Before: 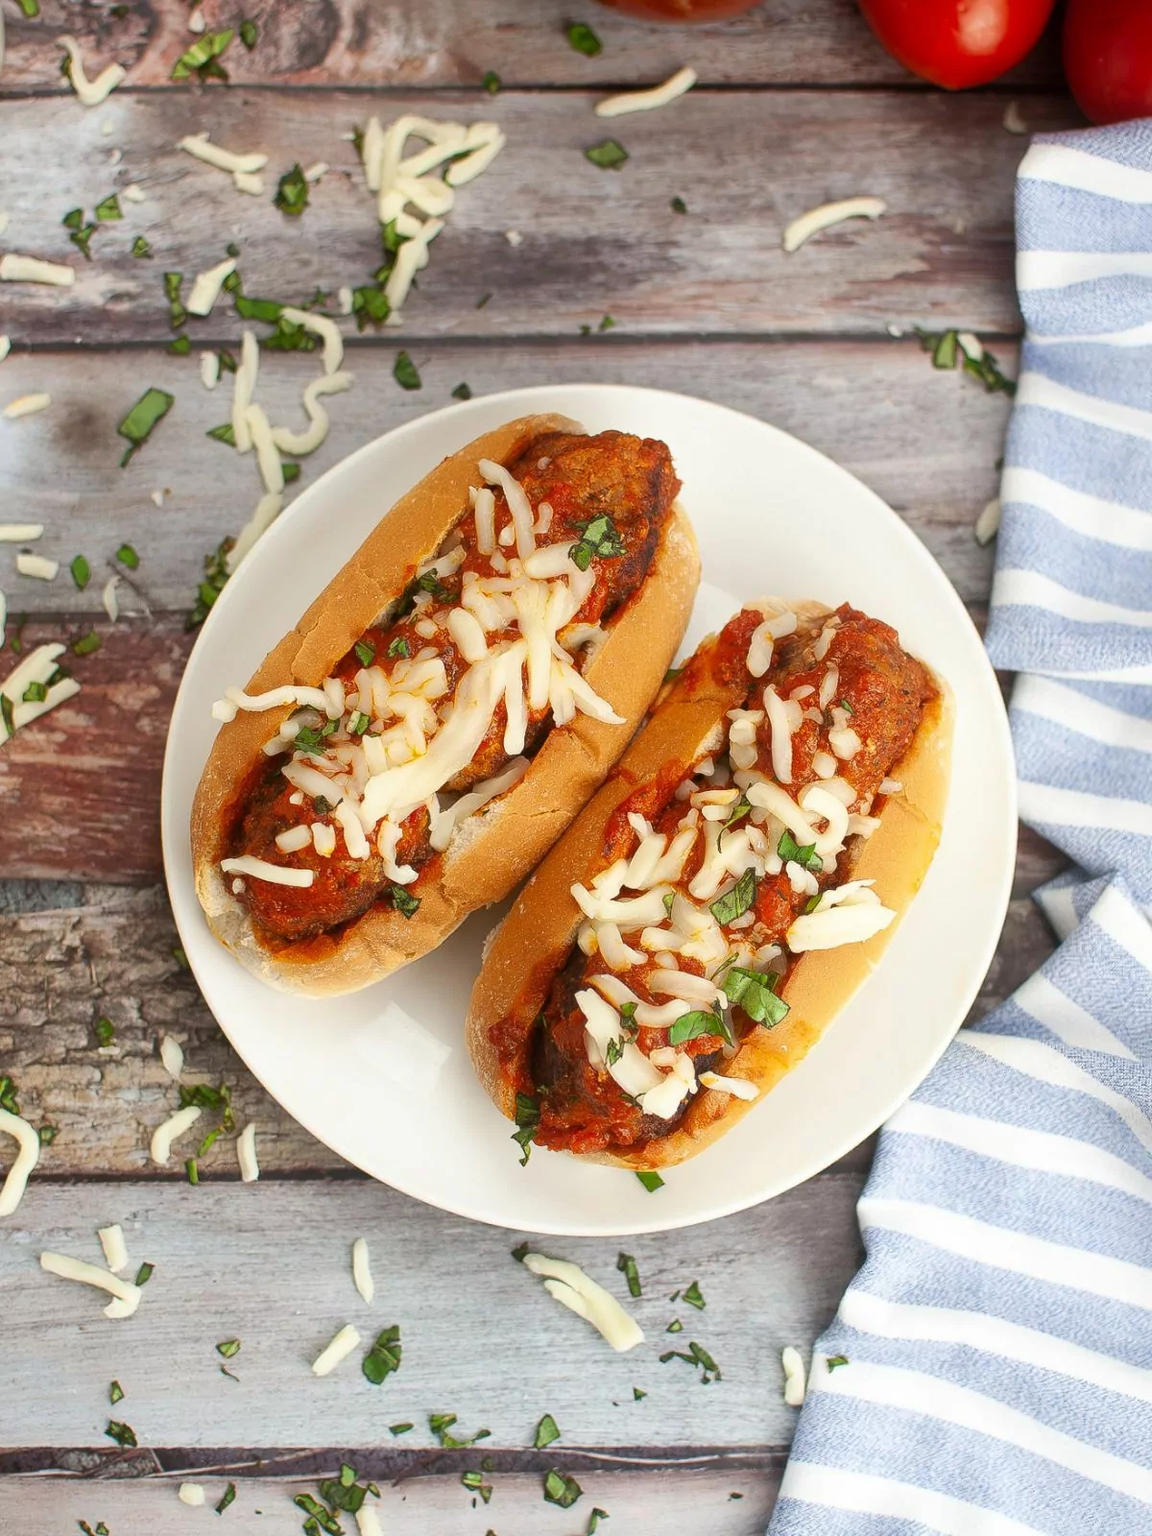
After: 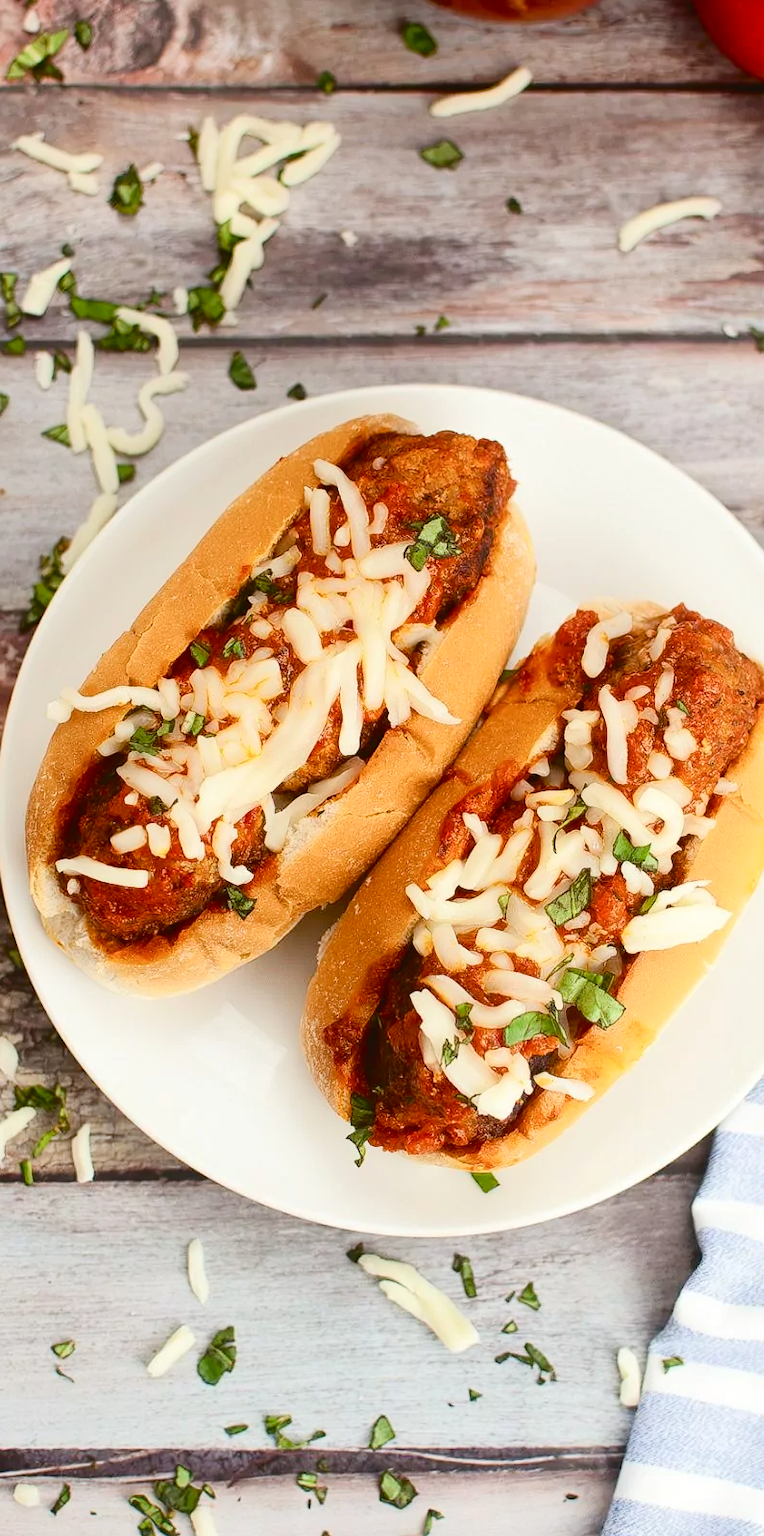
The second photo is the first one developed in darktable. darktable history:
crop and rotate: left 14.336%, right 19.268%
color balance rgb: power › luminance 0.927%, power › chroma 0.422%, power › hue 33.06°, perceptual saturation grading › global saturation 14.207%, perceptual saturation grading › highlights -24.94%, perceptual saturation grading › shadows 29.857%
tone curve: curves: ch0 [(0, 0) (0.003, 0.042) (0.011, 0.043) (0.025, 0.047) (0.044, 0.059) (0.069, 0.07) (0.1, 0.085) (0.136, 0.107) (0.177, 0.139) (0.224, 0.185) (0.277, 0.258) (0.335, 0.34) (0.399, 0.434) (0.468, 0.526) (0.543, 0.623) (0.623, 0.709) (0.709, 0.794) (0.801, 0.866) (0.898, 0.919) (1, 1)], color space Lab, independent channels
